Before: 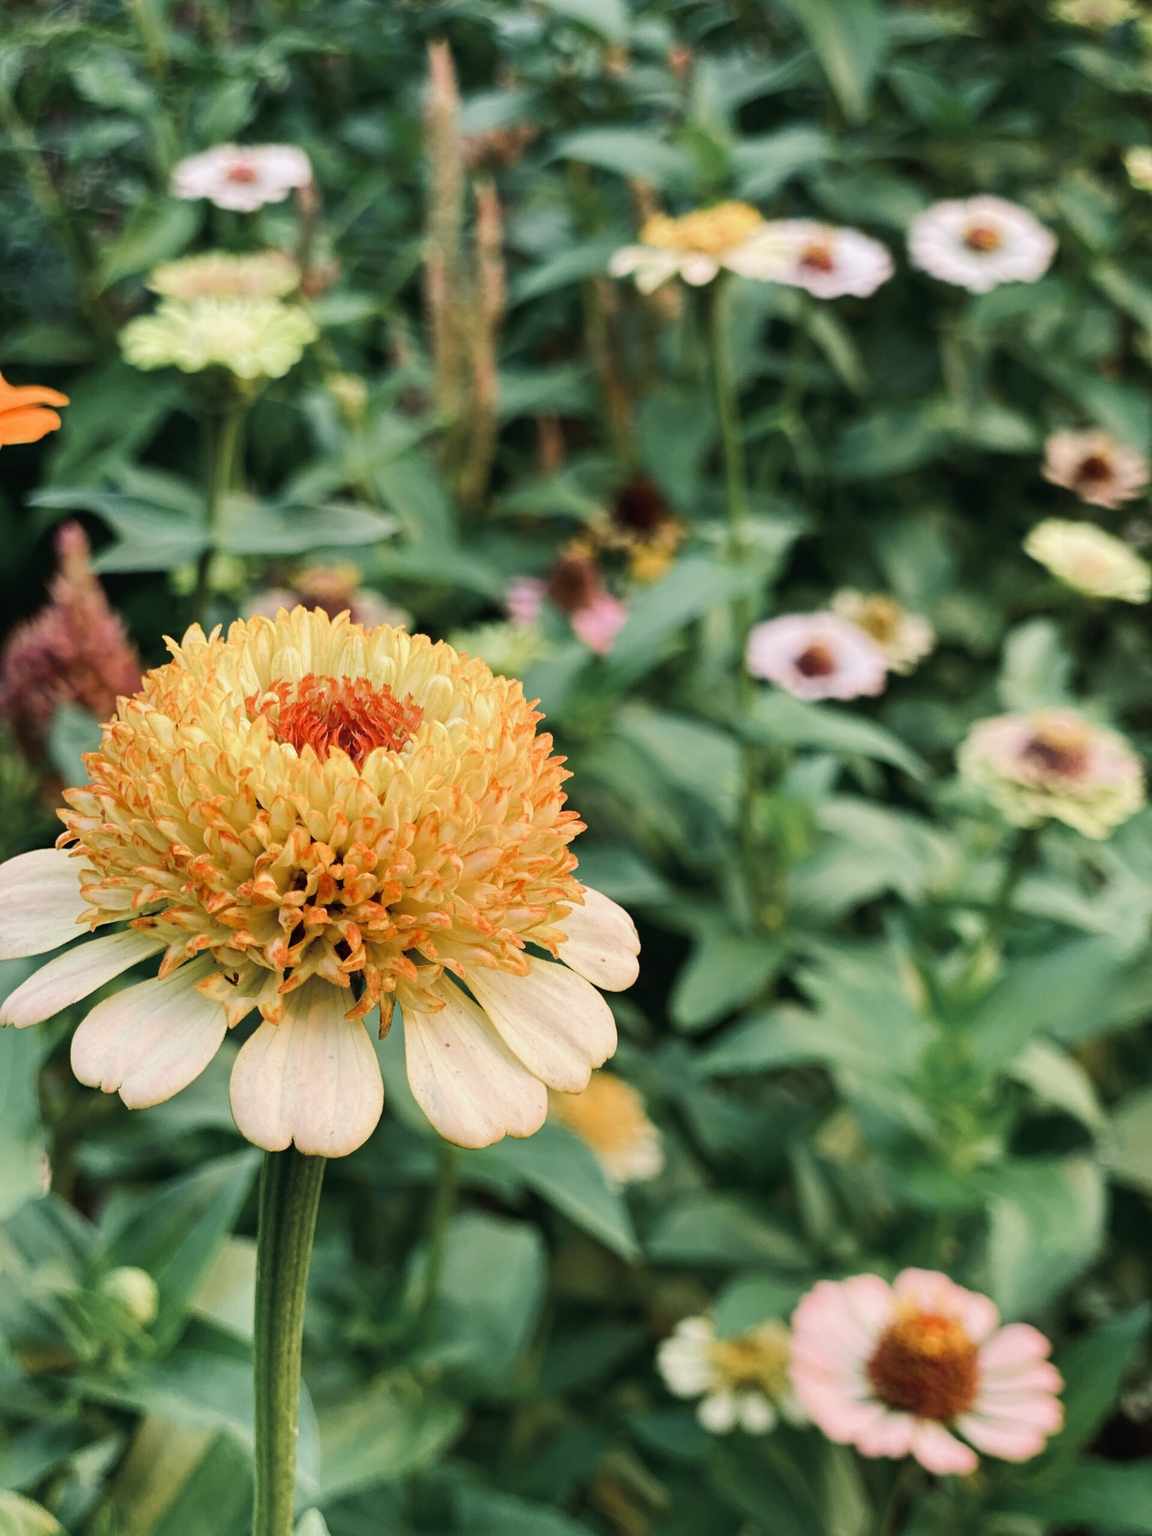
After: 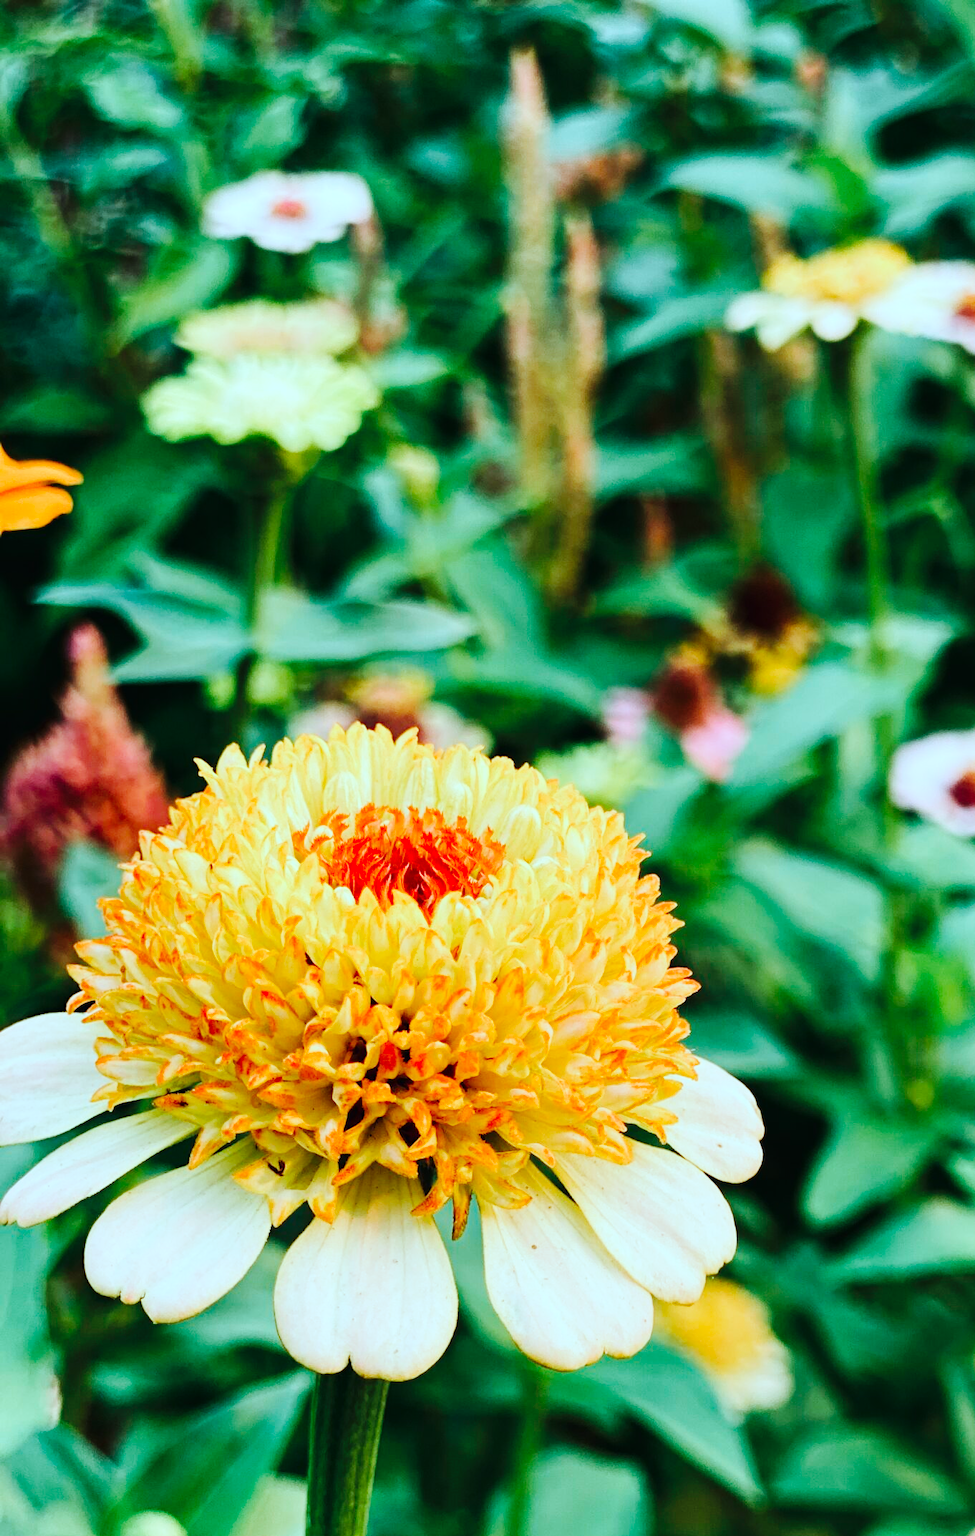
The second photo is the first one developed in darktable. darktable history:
contrast brightness saturation: contrast 0.04, saturation 0.159
crop: right 28.959%, bottom 16.145%
color correction: highlights a* -12, highlights b* -15.51
base curve: curves: ch0 [(0, 0) (0.036, 0.025) (0.121, 0.166) (0.206, 0.329) (0.605, 0.79) (1, 1)], preserve colors none
